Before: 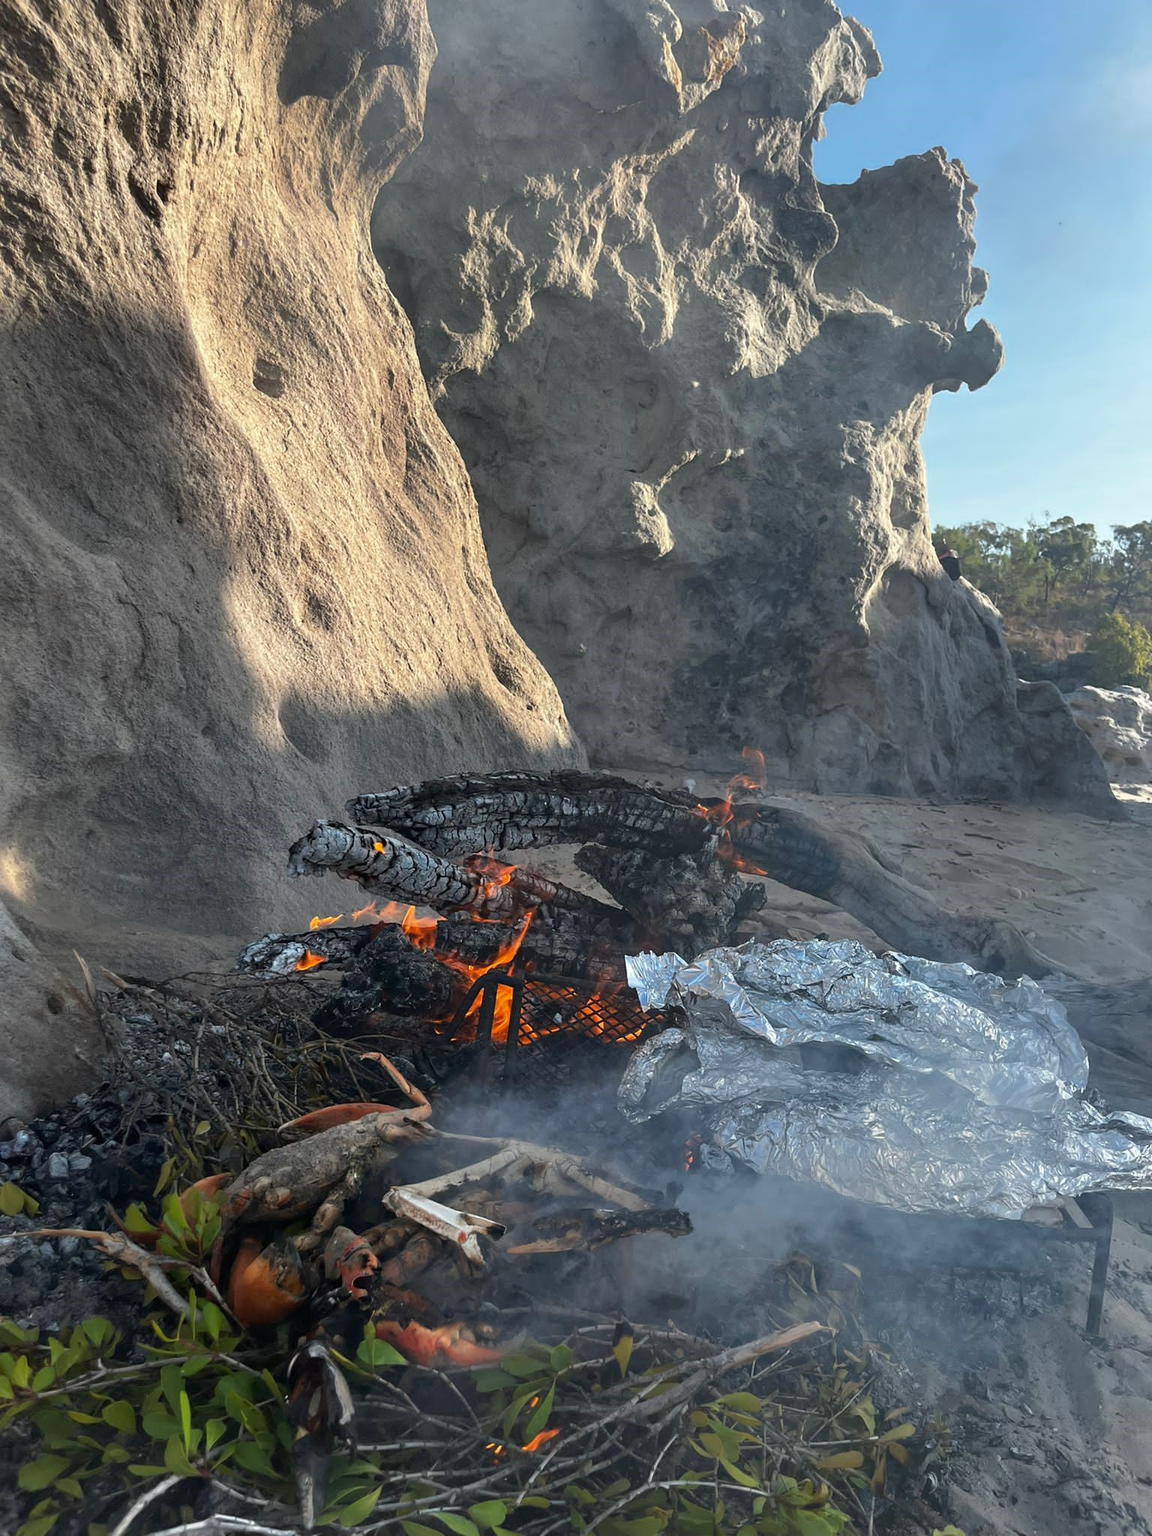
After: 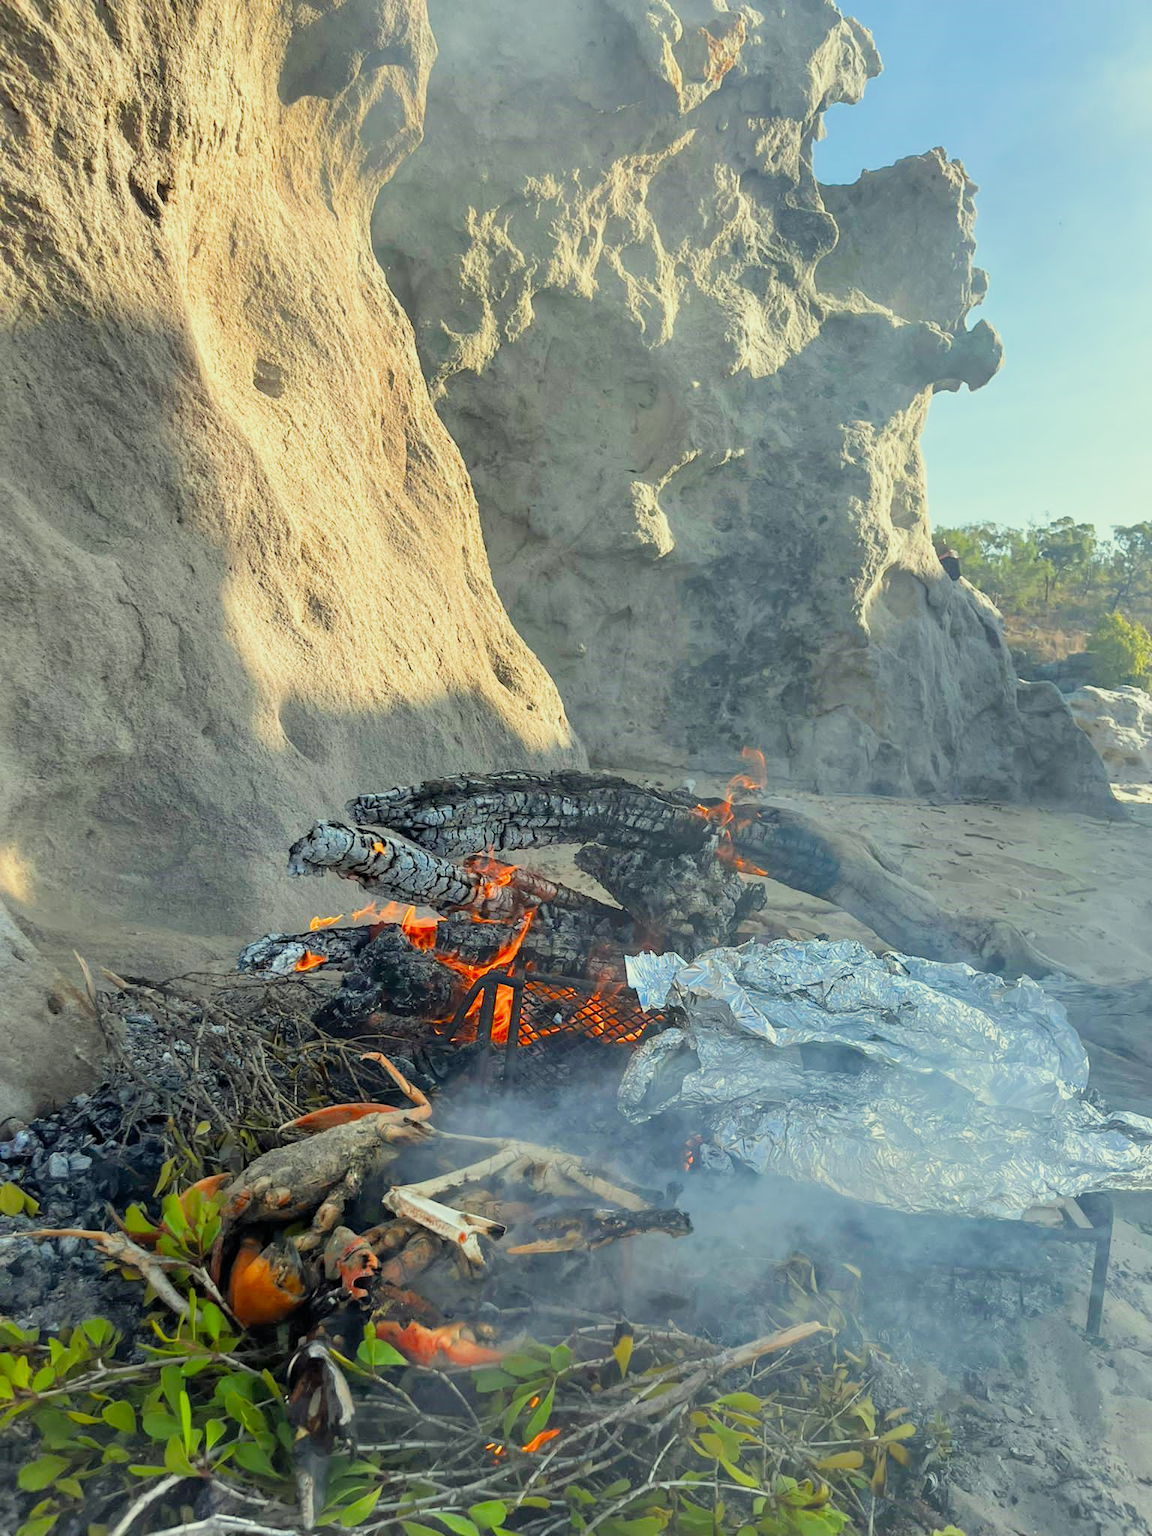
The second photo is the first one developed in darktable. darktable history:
exposure: black level correction 0, exposure 1.2 EV, compensate exposure bias true, compensate highlight preservation false
color correction: highlights a* -5.94, highlights b* 11.19
filmic rgb: black relative exposure -8.79 EV, white relative exposure 4.98 EV, threshold 6 EV, target black luminance 0%, hardness 3.77, latitude 66.34%, contrast 0.822, highlights saturation mix 10%, shadows ↔ highlights balance 20%, add noise in highlights 0.1, color science v4 (2020), iterations of high-quality reconstruction 0, type of noise poissonian, enable highlight reconstruction true
